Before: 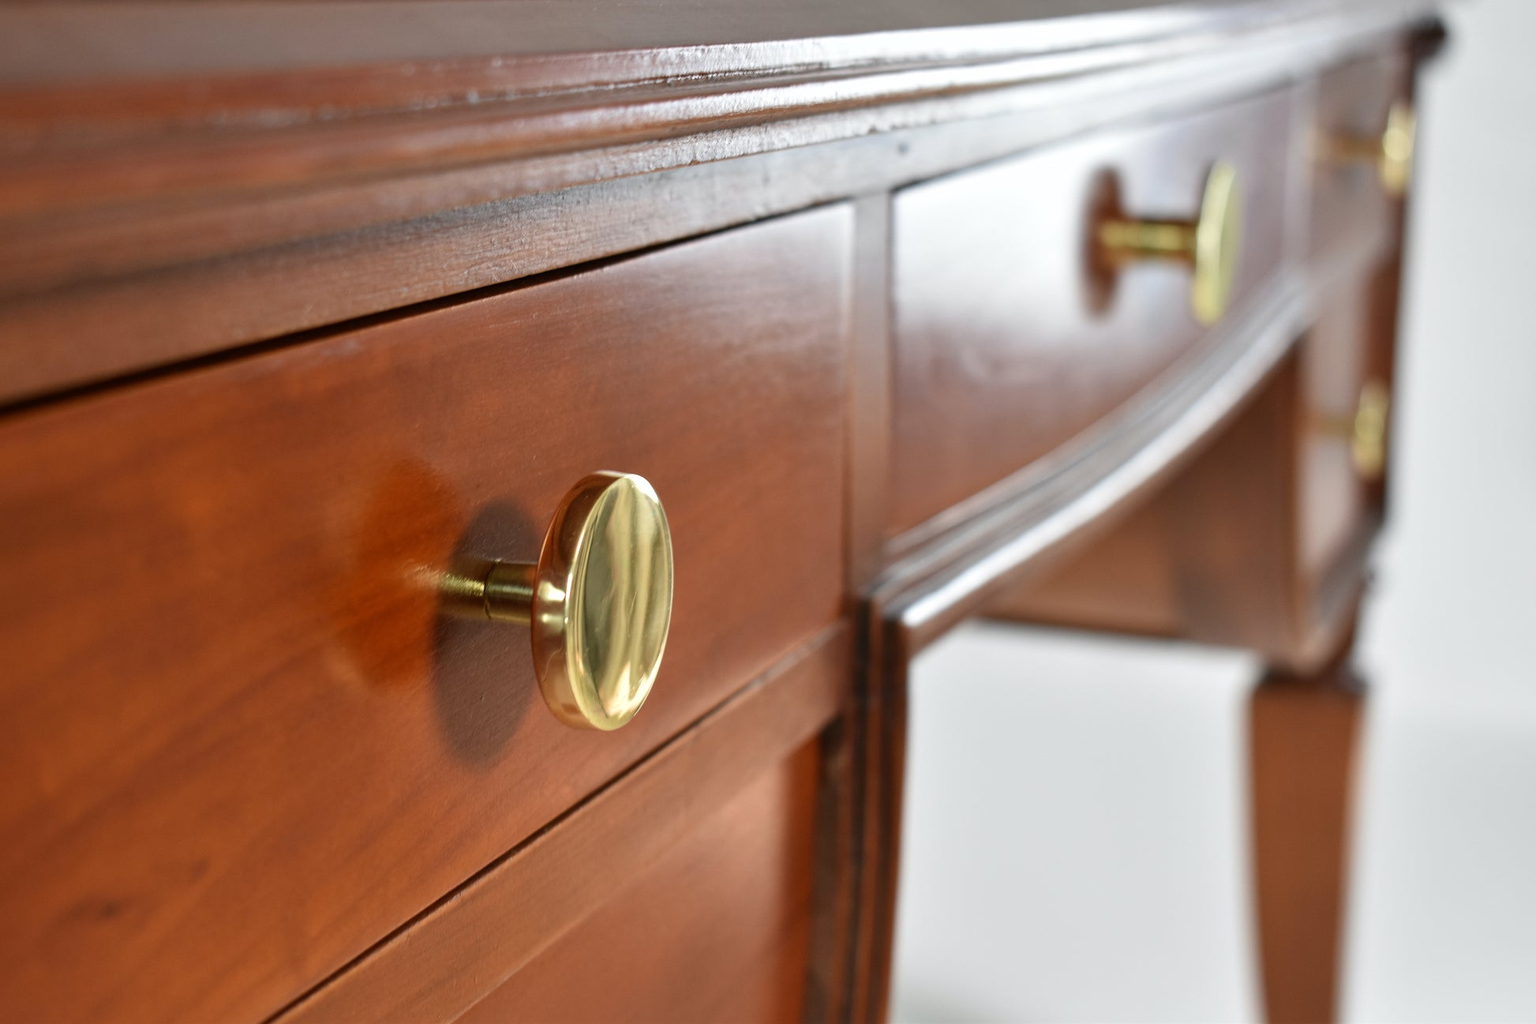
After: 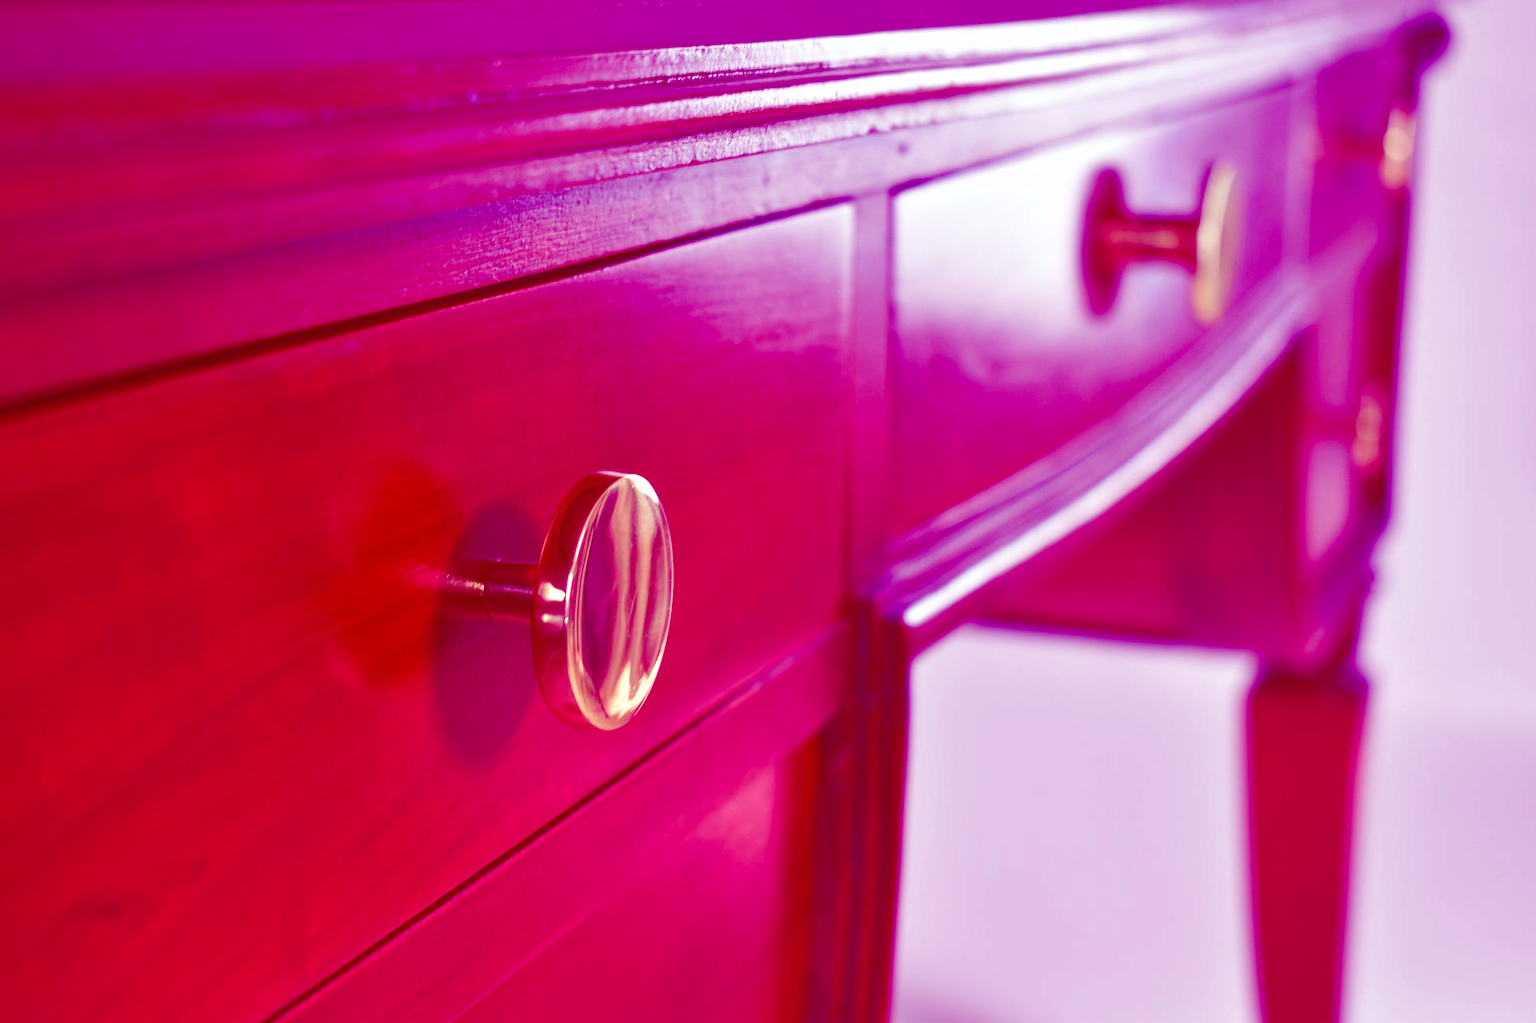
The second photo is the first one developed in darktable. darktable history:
color balance: mode lift, gamma, gain (sRGB), lift [1, 1, 0.101, 1]
tone curve: curves: ch0 [(0, 0.137) (1, 1)], color space Lab, linked channels, preserve colors none
